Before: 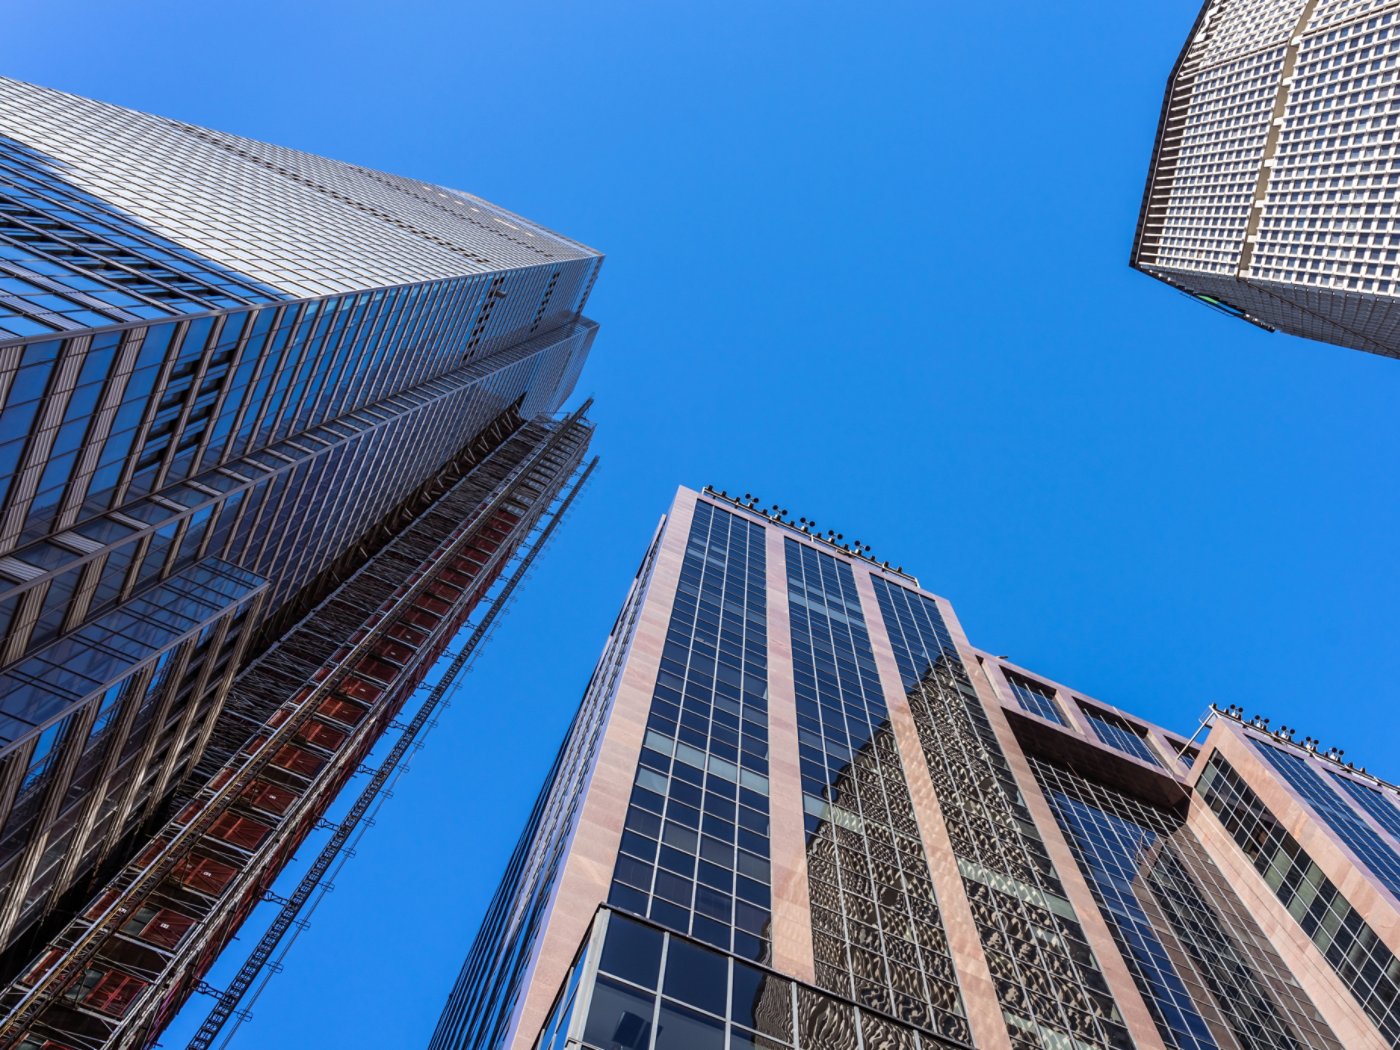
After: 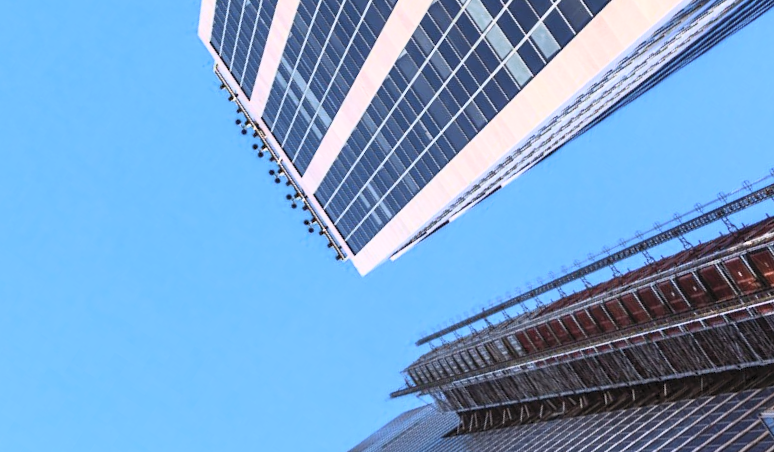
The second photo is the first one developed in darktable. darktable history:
crop and rotate: angle 147.5°, left 9.182%, top 15.601%, right 4.582%, bottom 17.135%
contrast brightness saturation: contrast 0.388, brightness 0.524
color zones: curves: ch0 [(0.25, 0.5) (0.636, 0.25) (0.75, 0.5)]
color correction: highlights b* -0.008, saturation 0.979
